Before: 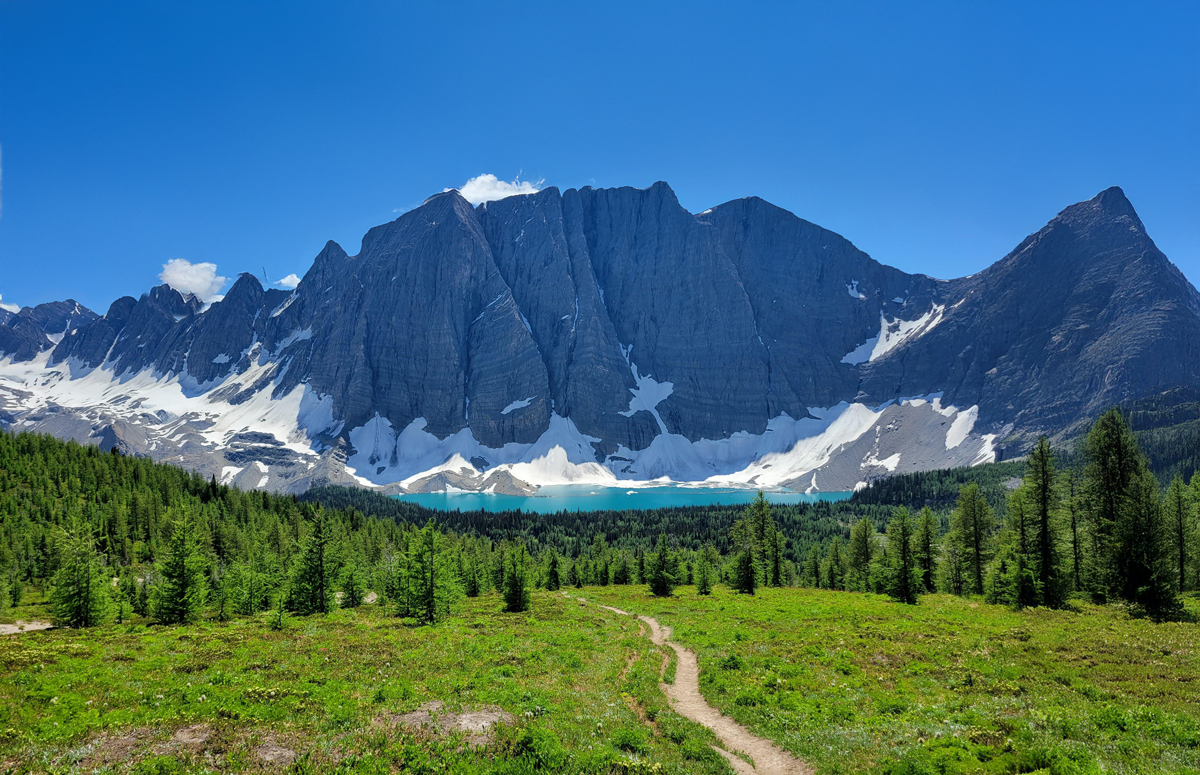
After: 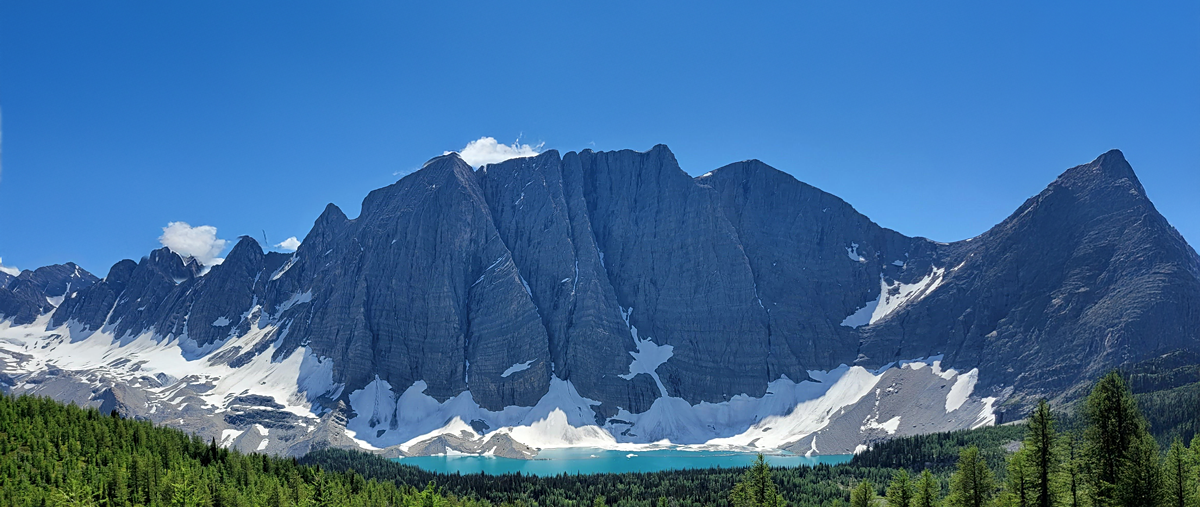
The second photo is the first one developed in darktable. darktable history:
contrast brightness saturation: contrast 0.005, saturation -0.057
crop and rotate: top 4.838%, bottom 29.665%
sharpen: amount 0.215
